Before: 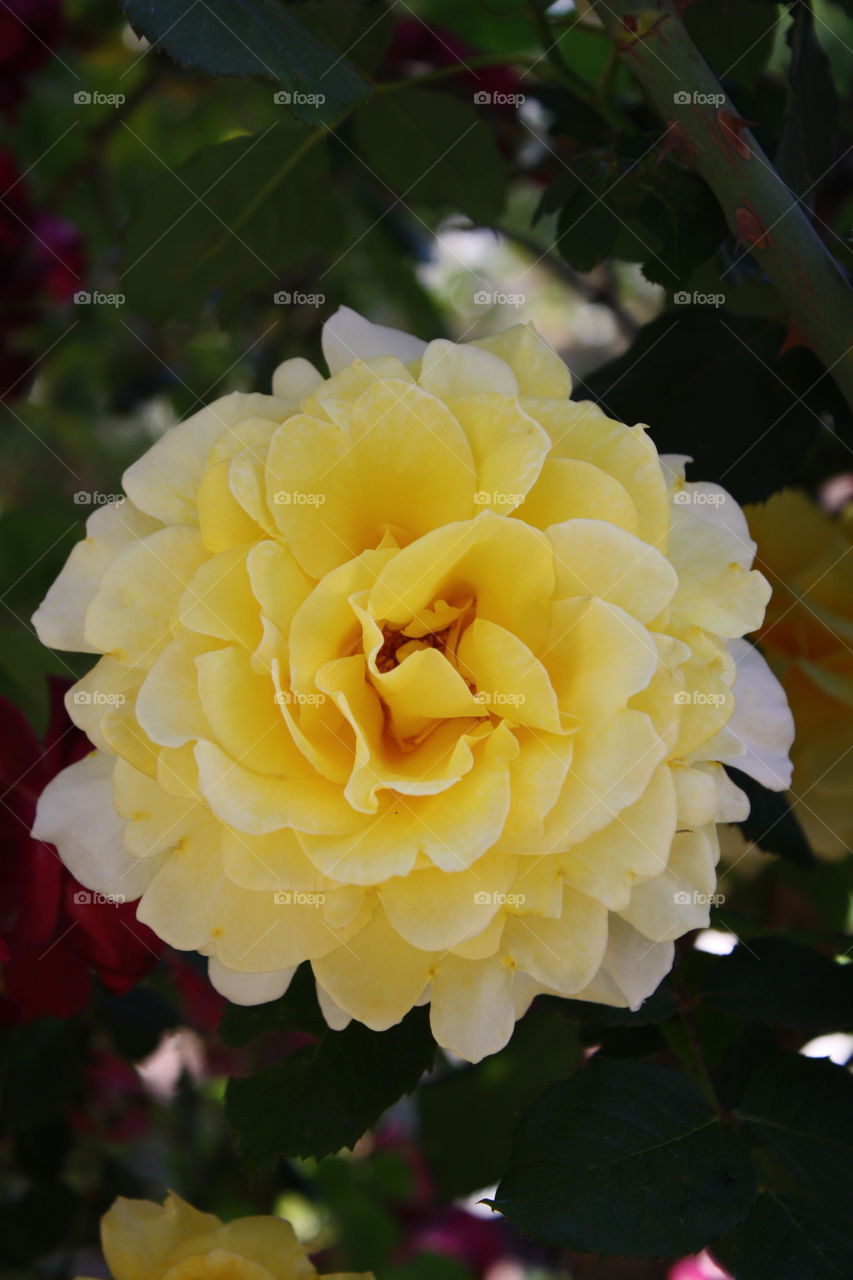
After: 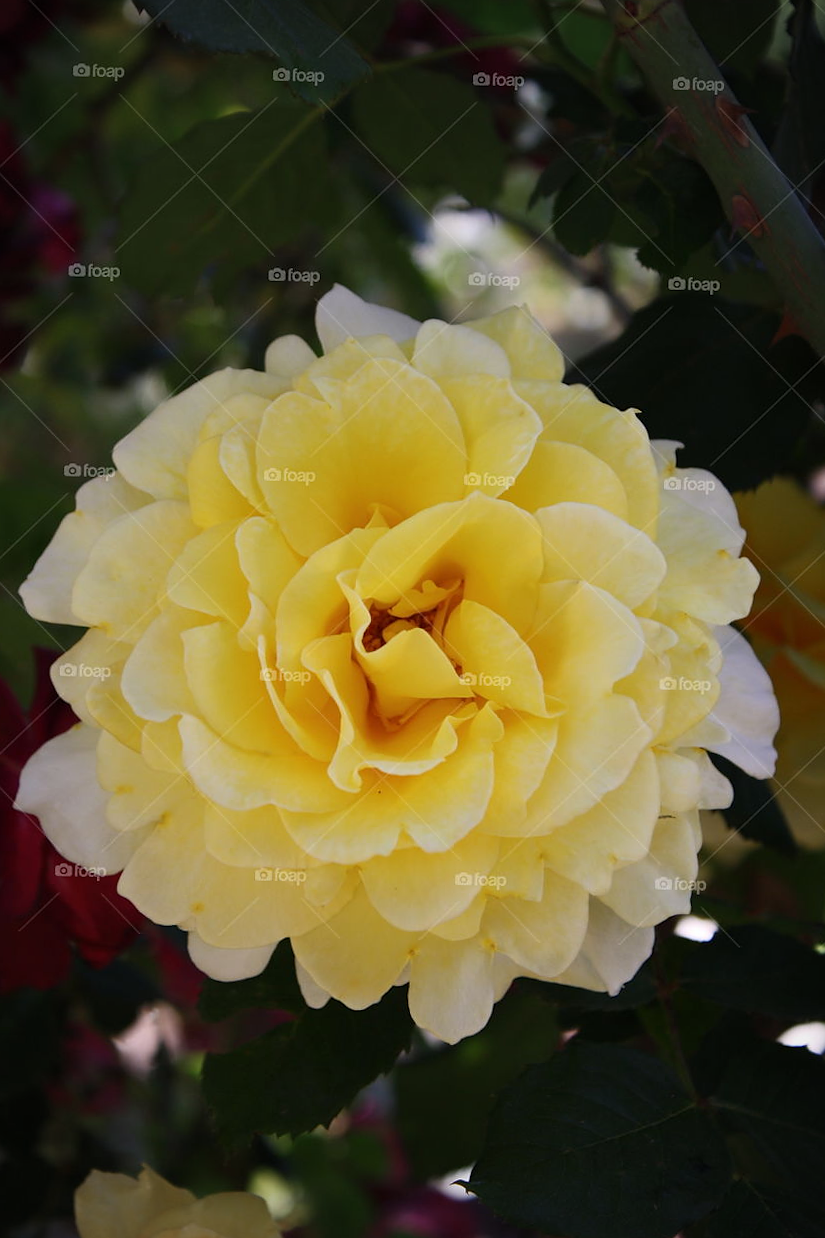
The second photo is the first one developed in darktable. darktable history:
crop and rotate: angle -1.28°
vignetting: fall-off start 74.16%, fall-off radius 65.79%
sharpen: radius 1.032
